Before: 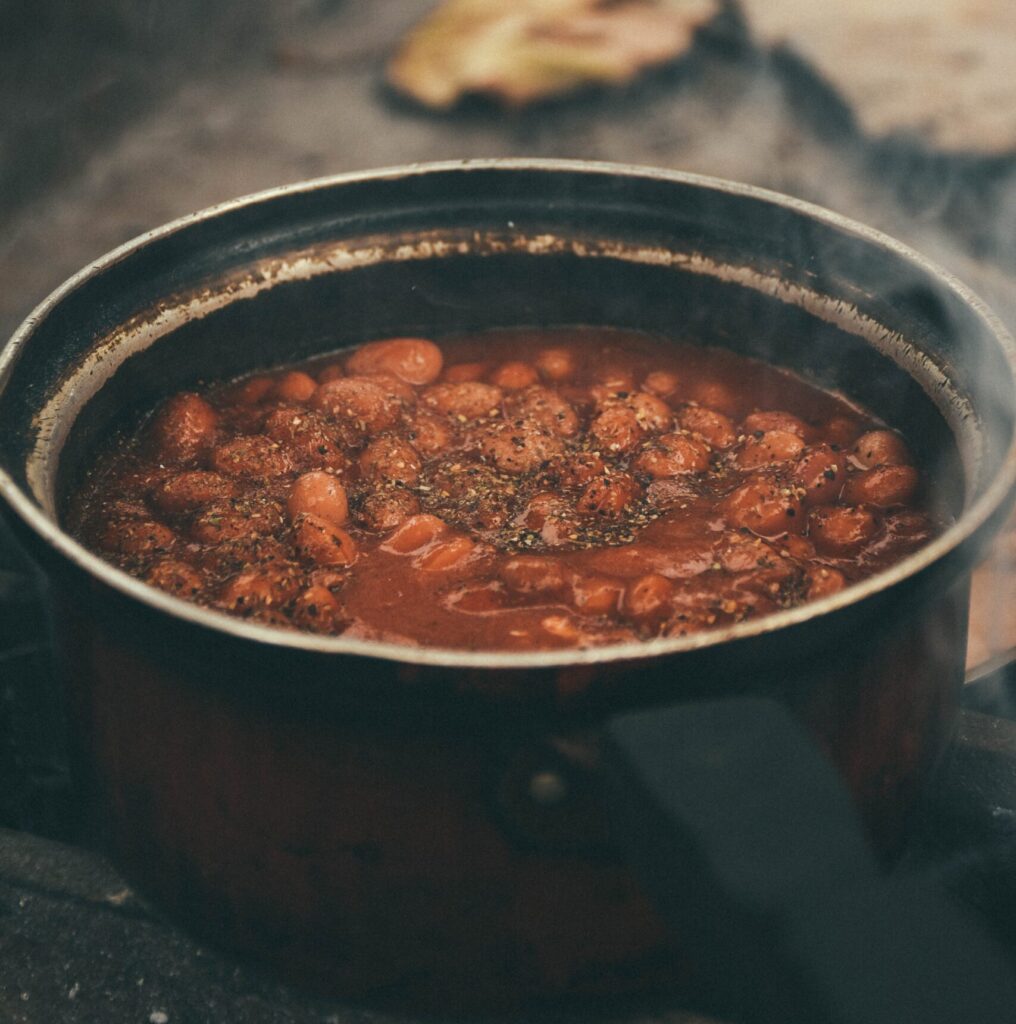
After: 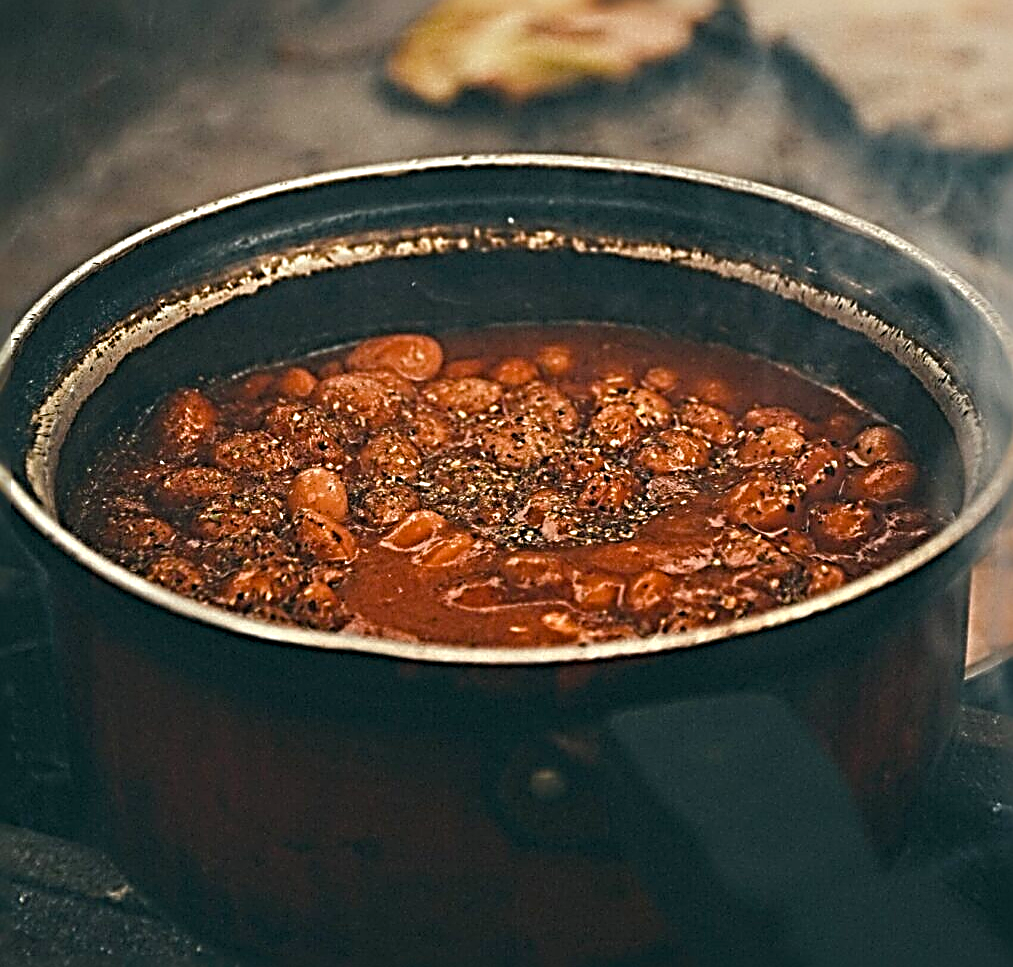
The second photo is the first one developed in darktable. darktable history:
crop: top 0.448%, right 0.264%, bottom 5.045%
sharpen: radius 4.001, amount 2
tone equalizer: on, module defaults
color balance rgb: linear chroma grading › global chroma 8.12%, perceptual saturation grading › global saturation 9.07%, perceptual saturation grading › highlights -13.84%, perceptual saturation grading › mid-tones 14.88%, perceptual saturation grading › shadows 22.8%, perceptual brilliance grading › highlights 2.61%, global vibrance 12.07%
